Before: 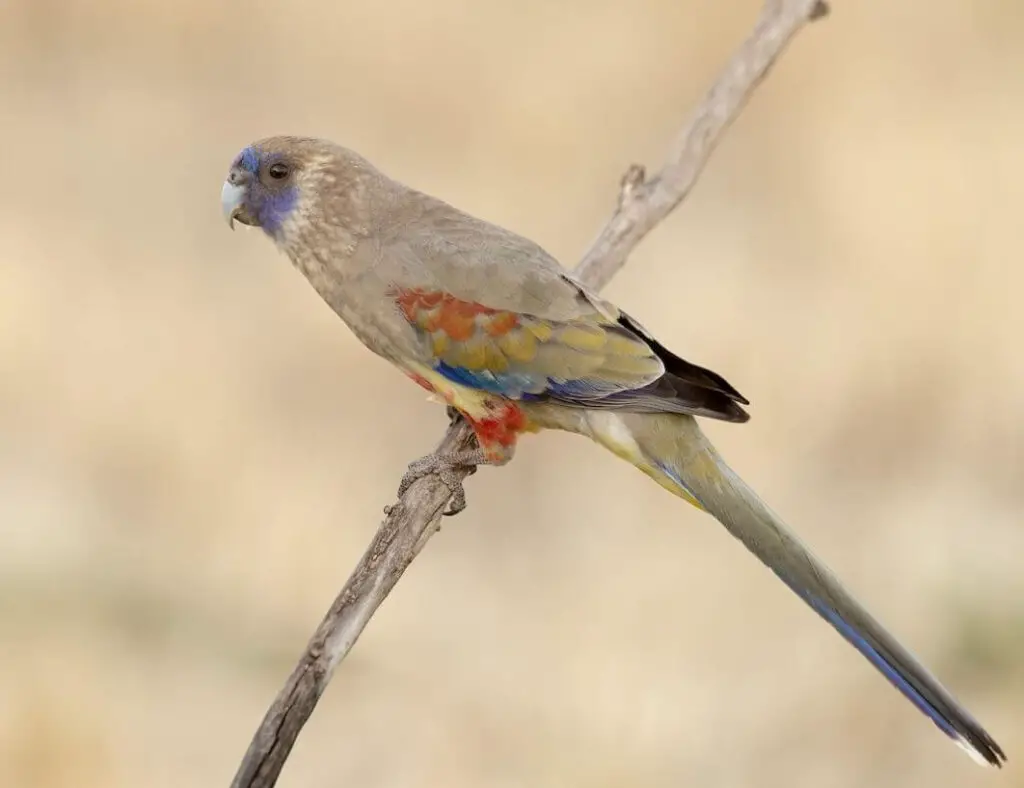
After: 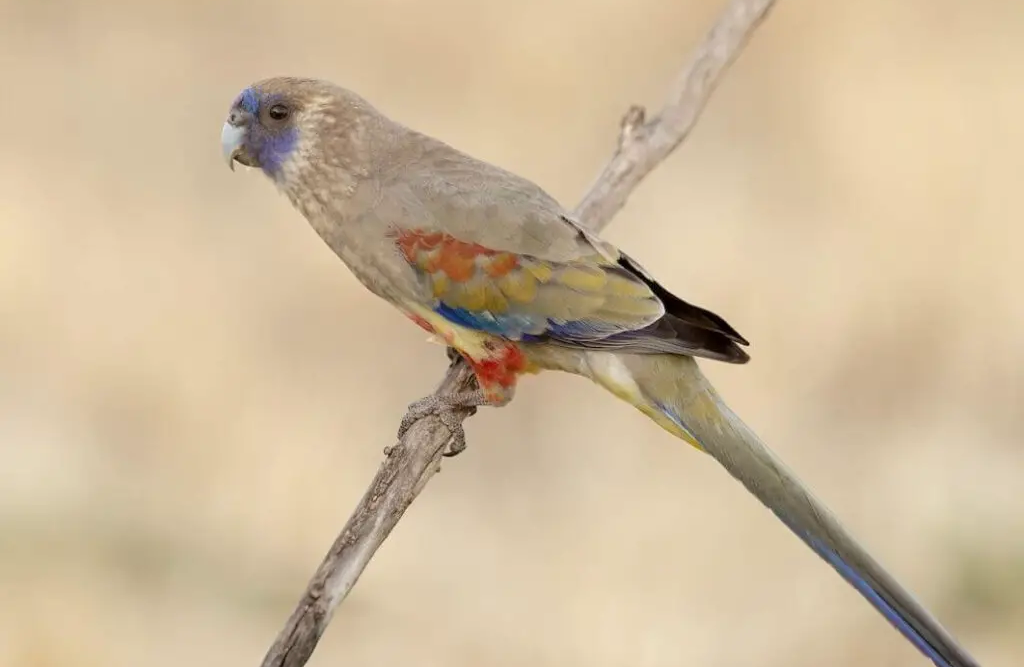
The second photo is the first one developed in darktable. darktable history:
crop: top 7.56%, bottom 7.703%
